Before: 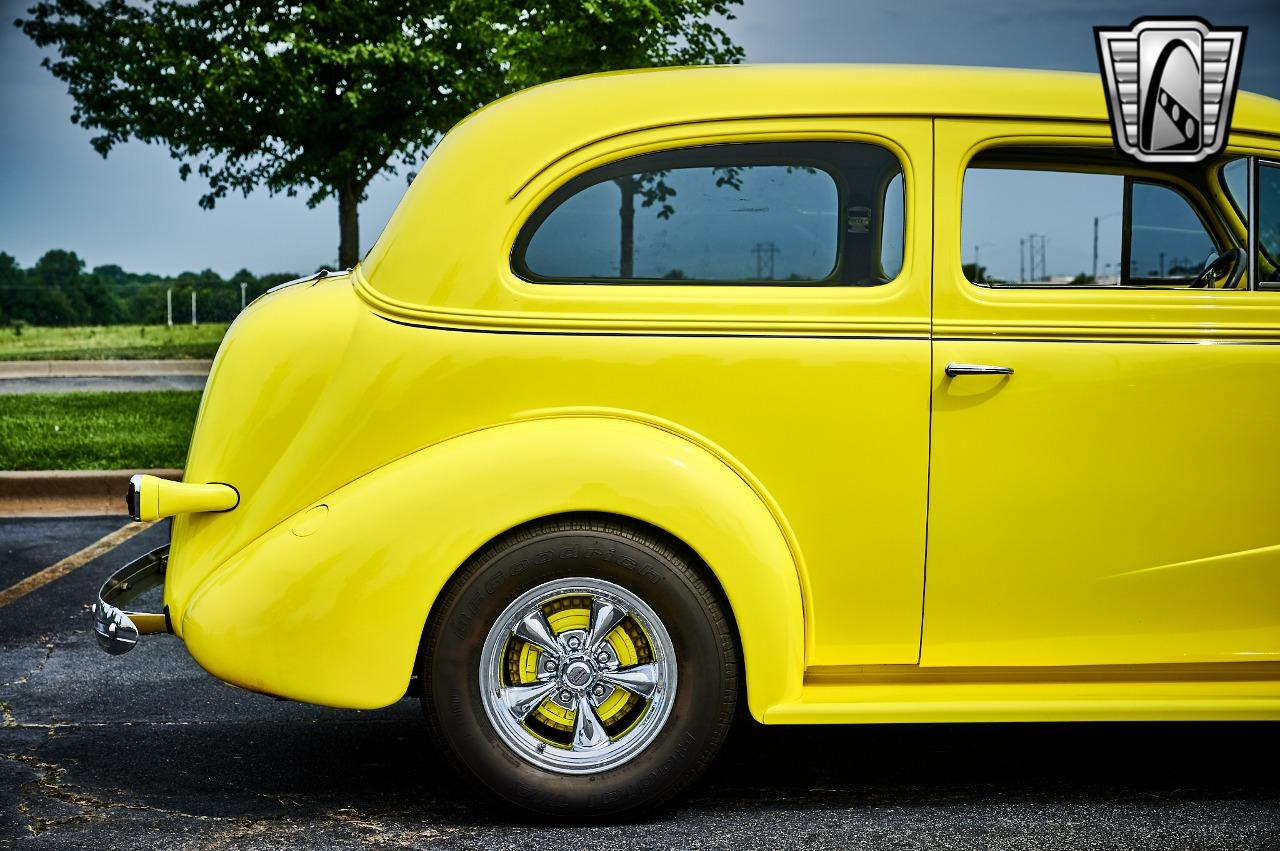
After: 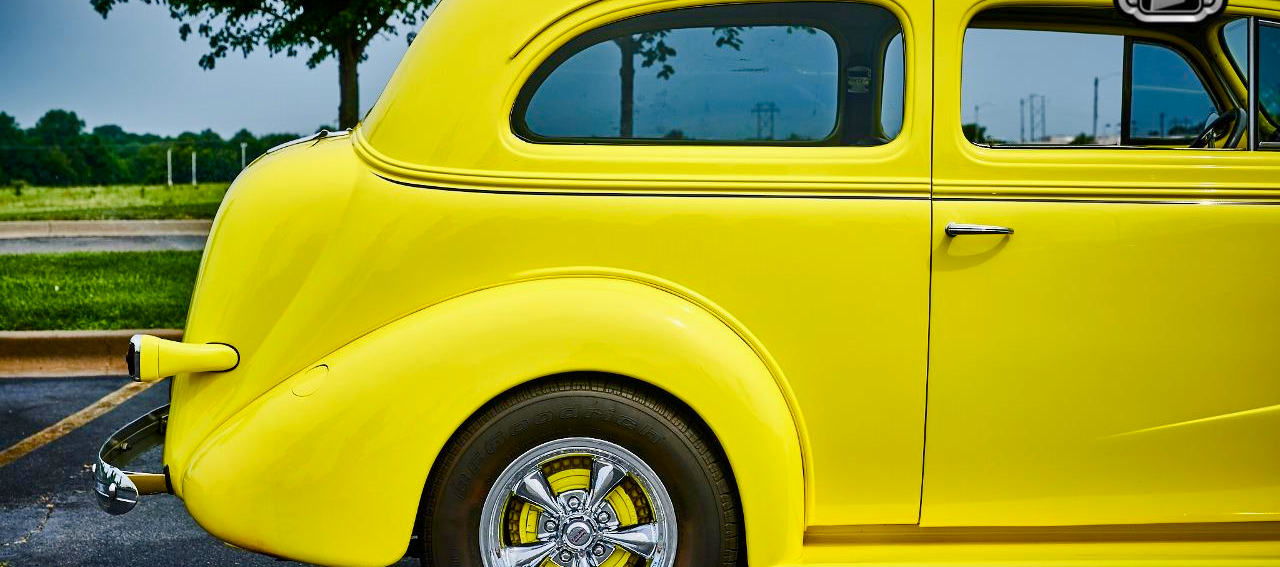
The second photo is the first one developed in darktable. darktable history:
color balance rgb: highlights gain › chroma 0.2%, highlights gain › hue 332.91°, perceptual saturation grading › global saturation 34.655%, perceptual saturation grading › highlights -29.8%, perceptual saturation grading › shadows 34.612%, perceptual brilliance grading › global brilliance 2.061%, perceptual brilliance grading › highlights -3.868%
crop: top 16.553%, bottom 16.715%
